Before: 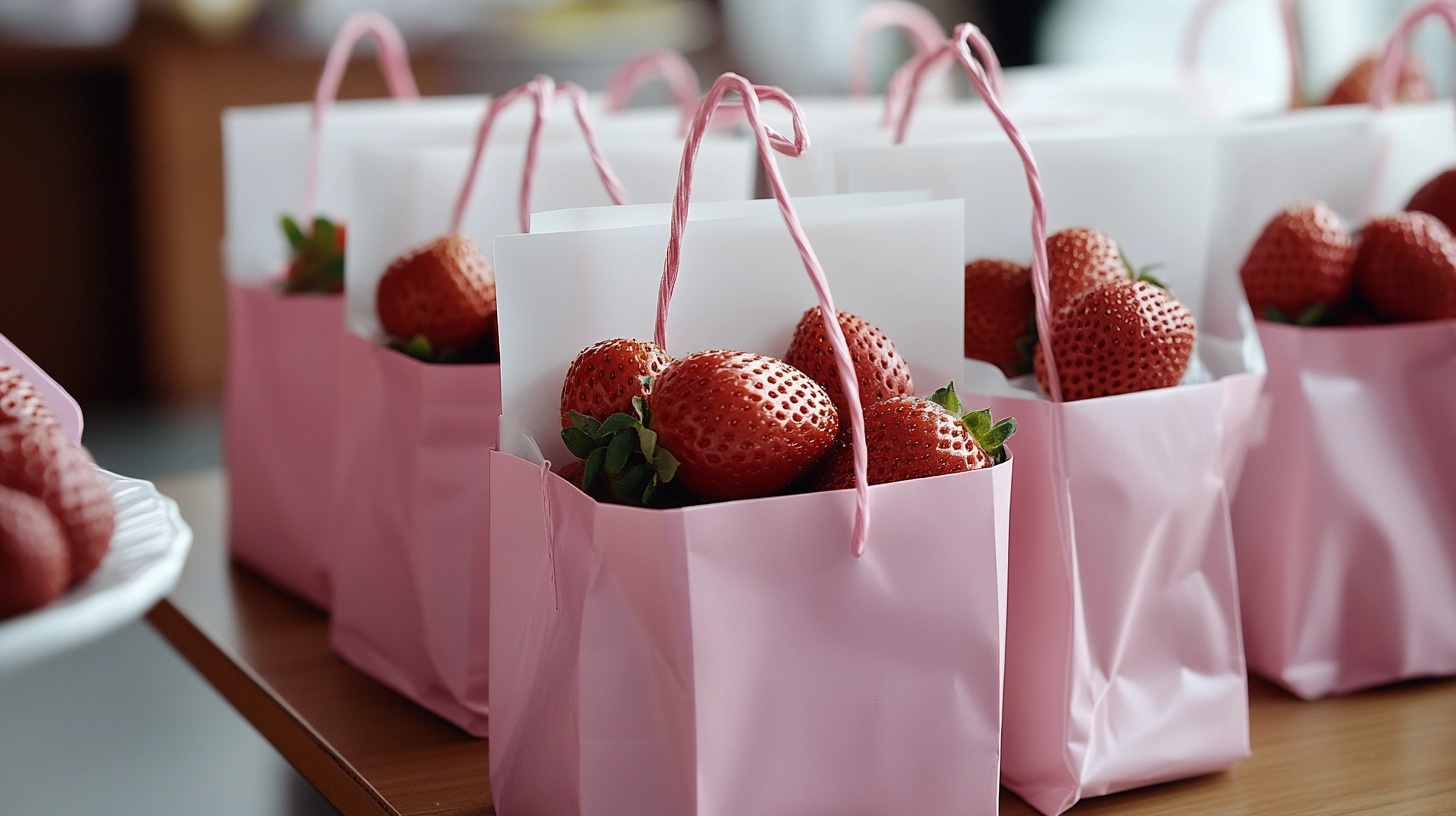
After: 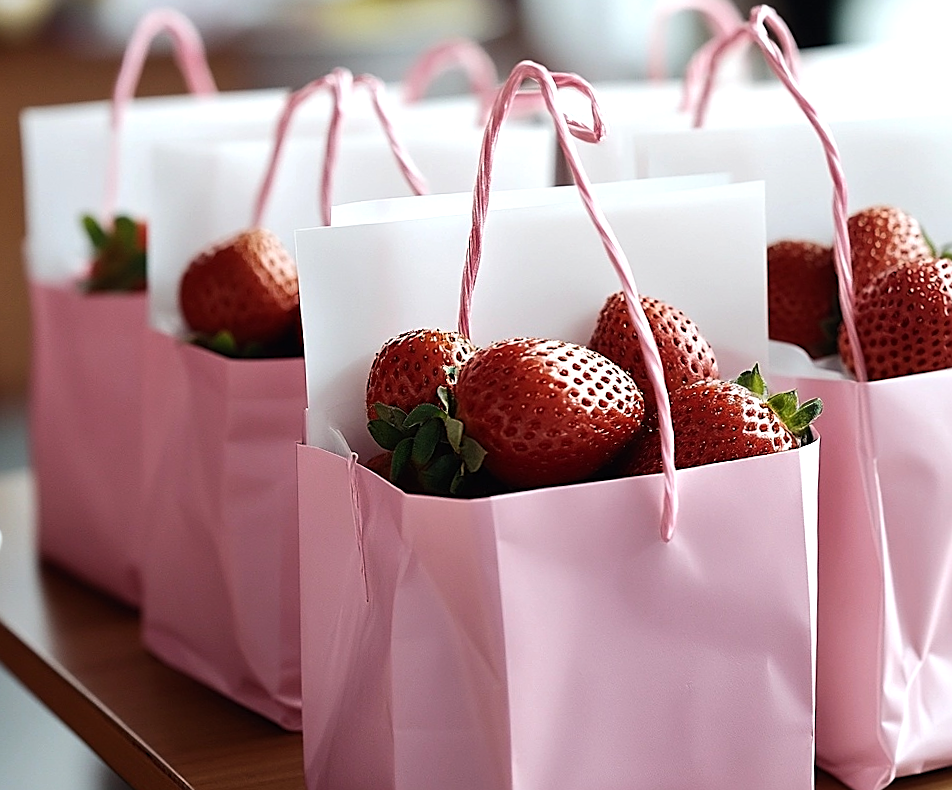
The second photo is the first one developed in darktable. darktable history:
sharpen: on, module defaults
rotate and perspective: rotation -1.42°, crop left 0.016, crop right 0.984, crop top 0.035, crop bottom 0.965
crop and rotate: left 12.673%, right 20.66%
tone equalizer: -8 EV -0.417 EV, -7 EV -0.389 EV, -6 EV -0.333 EV, -5 EV -0.222 EV, -3 EV 0.222 EV, -2 EV 0.333 EV, -1 EV 0.389 EV, +0 EV 0.417 EV, edges refinement/feathering 500, mask exposure compensation -1.57 EV, preserve details no
levels: levels [0, 0.48, 0.961]
